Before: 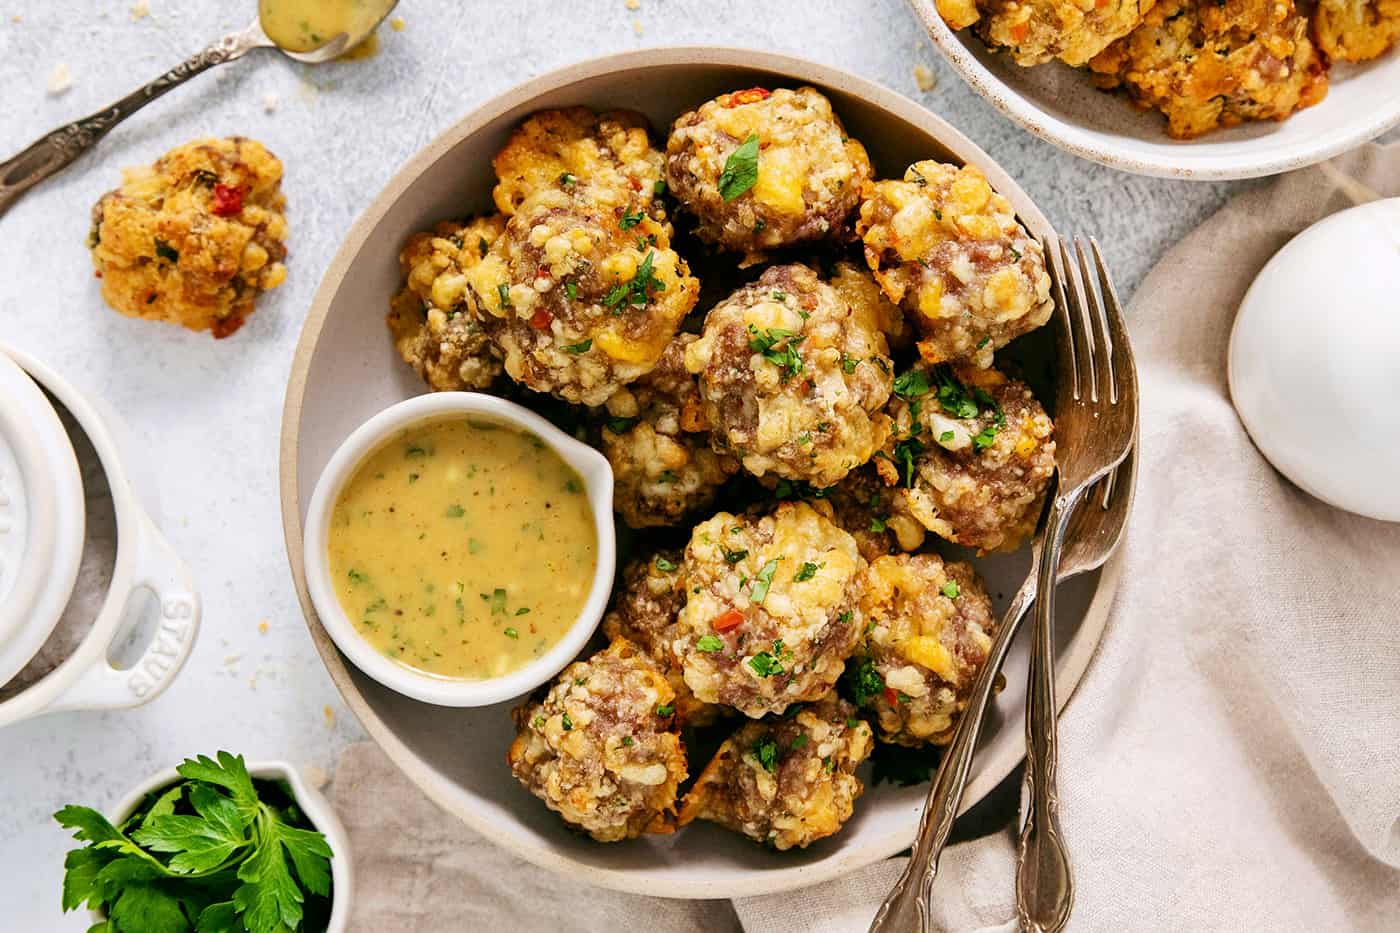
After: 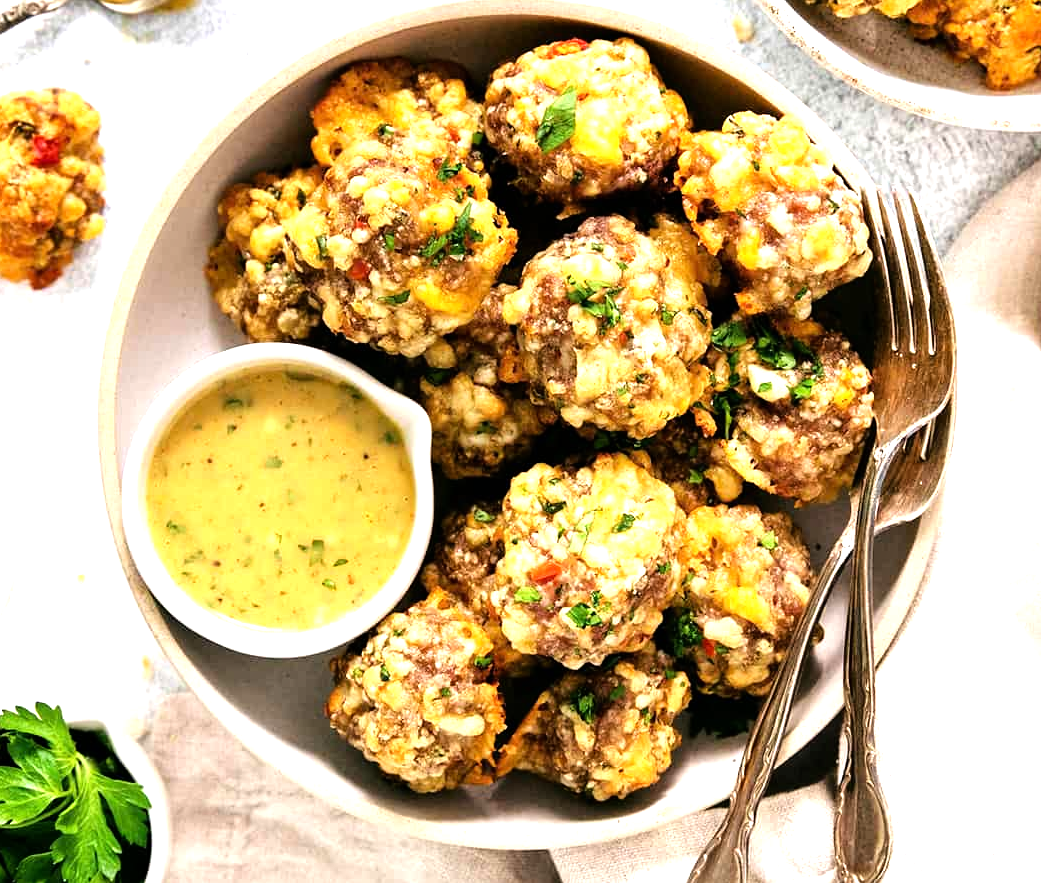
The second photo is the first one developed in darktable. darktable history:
tone equalizer: -8 EV -1.05 EV, -7 EV -1.02 EV, -6 EV -0.851 EV, -5 EV -0.596 EV, -3 EV 0.573 EV, -2 EV 0.865 EV, -1 EV 1 EV, +0 EV 1.08 EV, mask exposure compensation -0.498 EV
crop and rotate: left 13.001%, top 5.318%, right 12.571%
